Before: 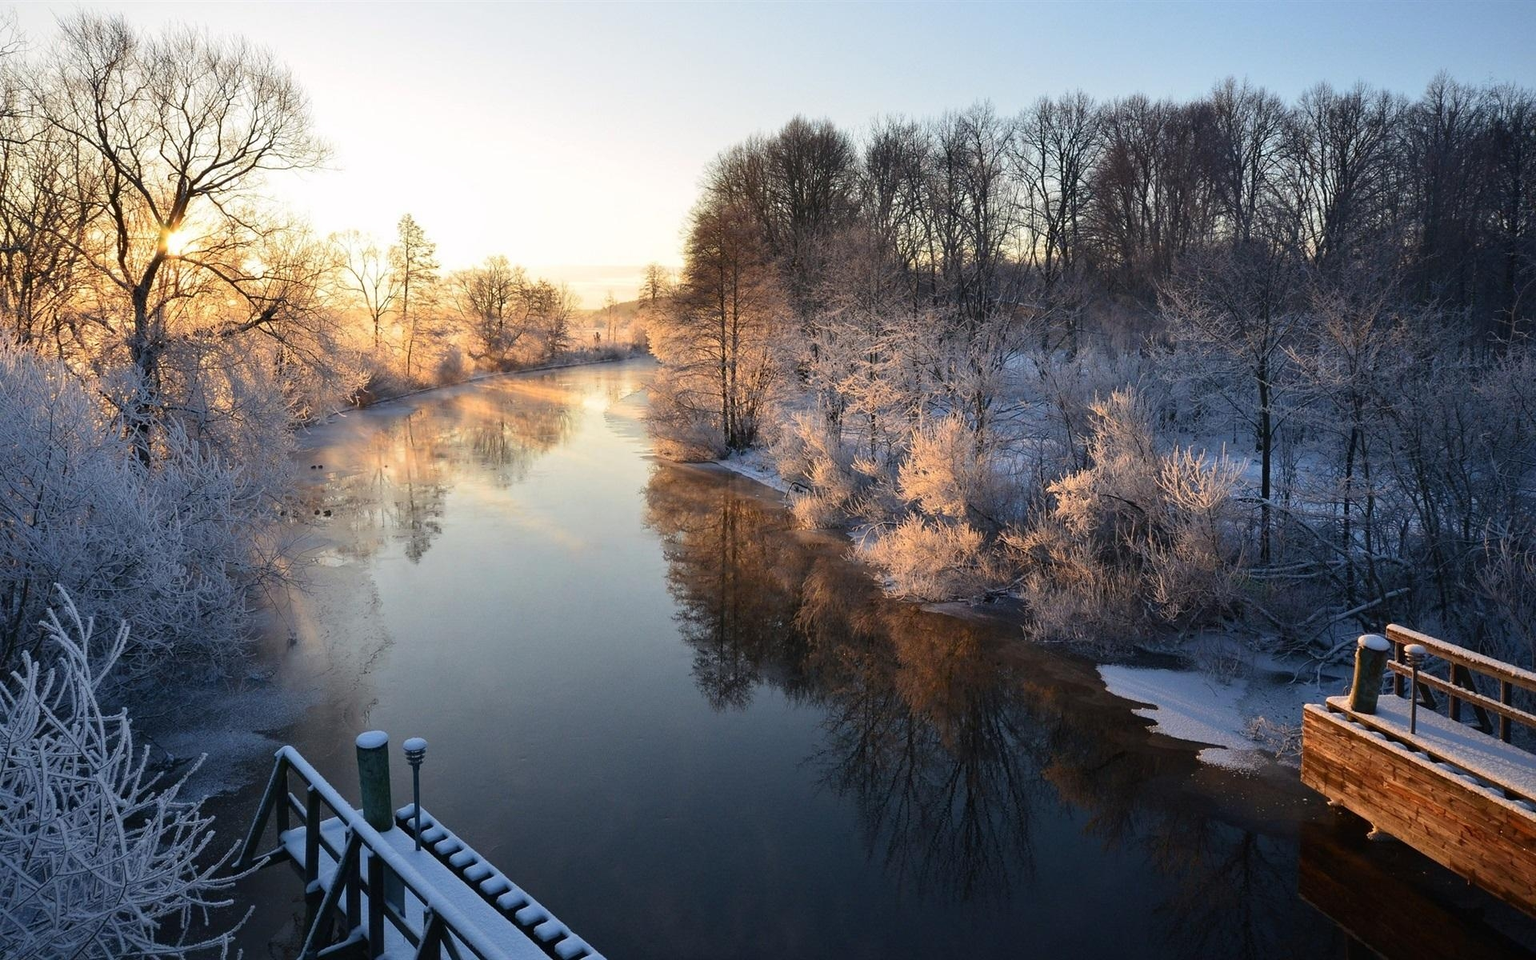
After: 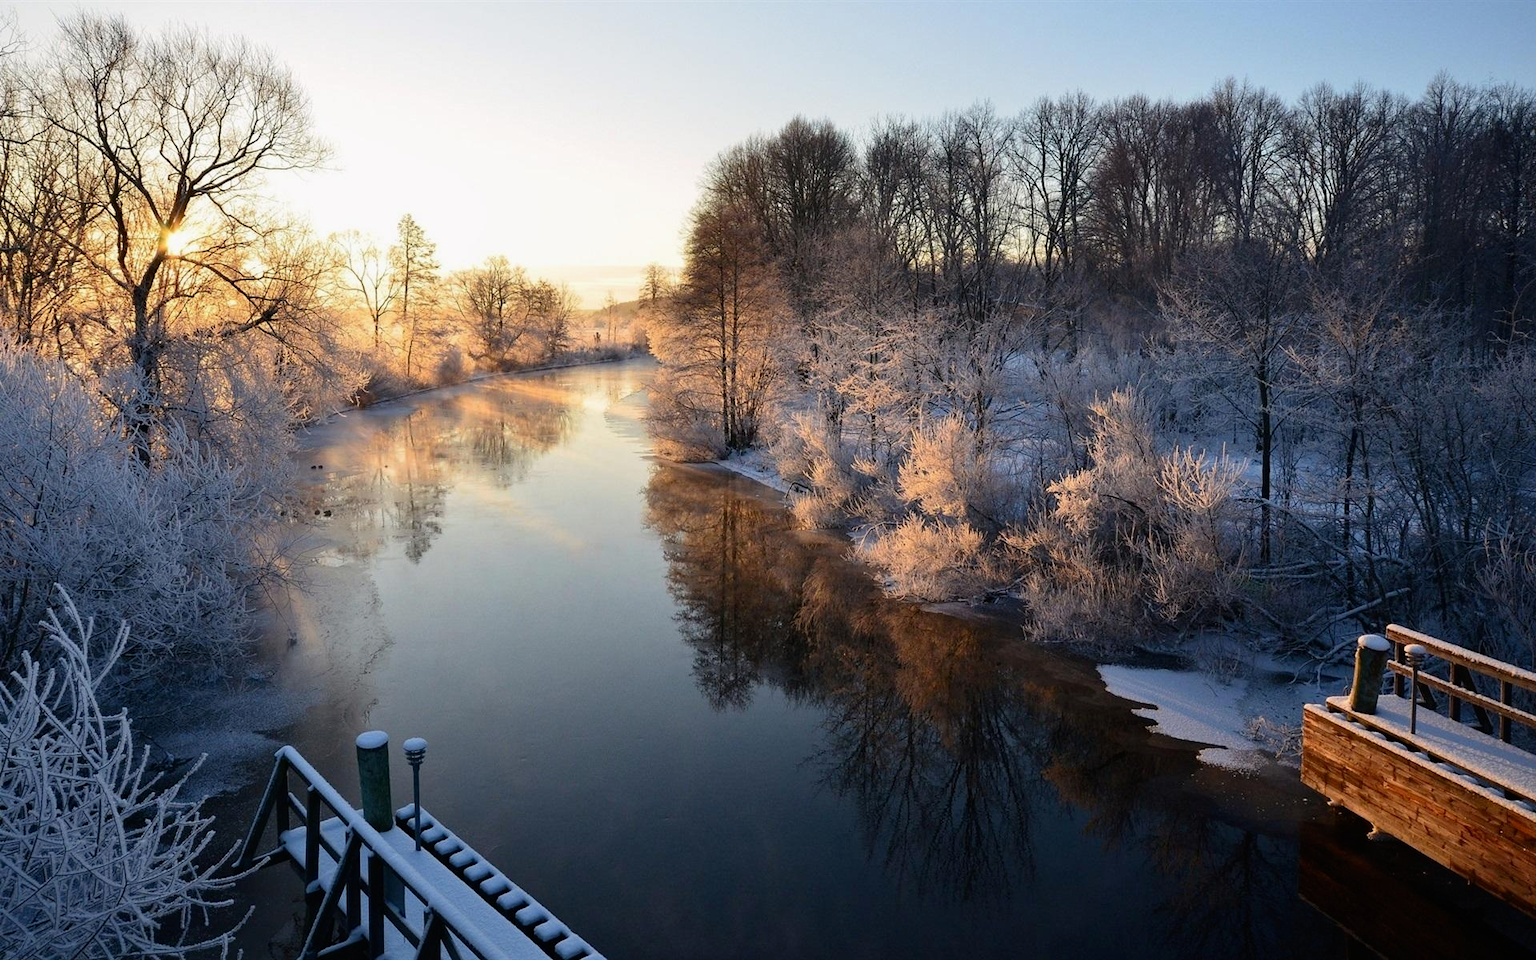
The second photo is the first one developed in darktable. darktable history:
tone curve: curves: ch0 [(0, 0) (0.059, 0.027) (0.162, 0.125) (0.304, 0.279) (0.547, 0.532) (0.828, 0.815) (1, 0.983)]; ch1 [(0, 0) (0.23, 0.166) (0.34, 0.298) (0.371, 0.334) (0.435, 0.408) (0.477, 0.469) (0.499, 0.498) (0.529, 0.544) (0.559, 0.587) (0.743, 0.798) (1, 1)]; ch2 [(0, 0) (0.431, 0.414) (0.498, 0.503) (0.524, 0.531) (0.568, 0.567) (0.6, 0.597) (0.643, 0.631) (0.74, 0.721) (1, 1)], preserve colors none
